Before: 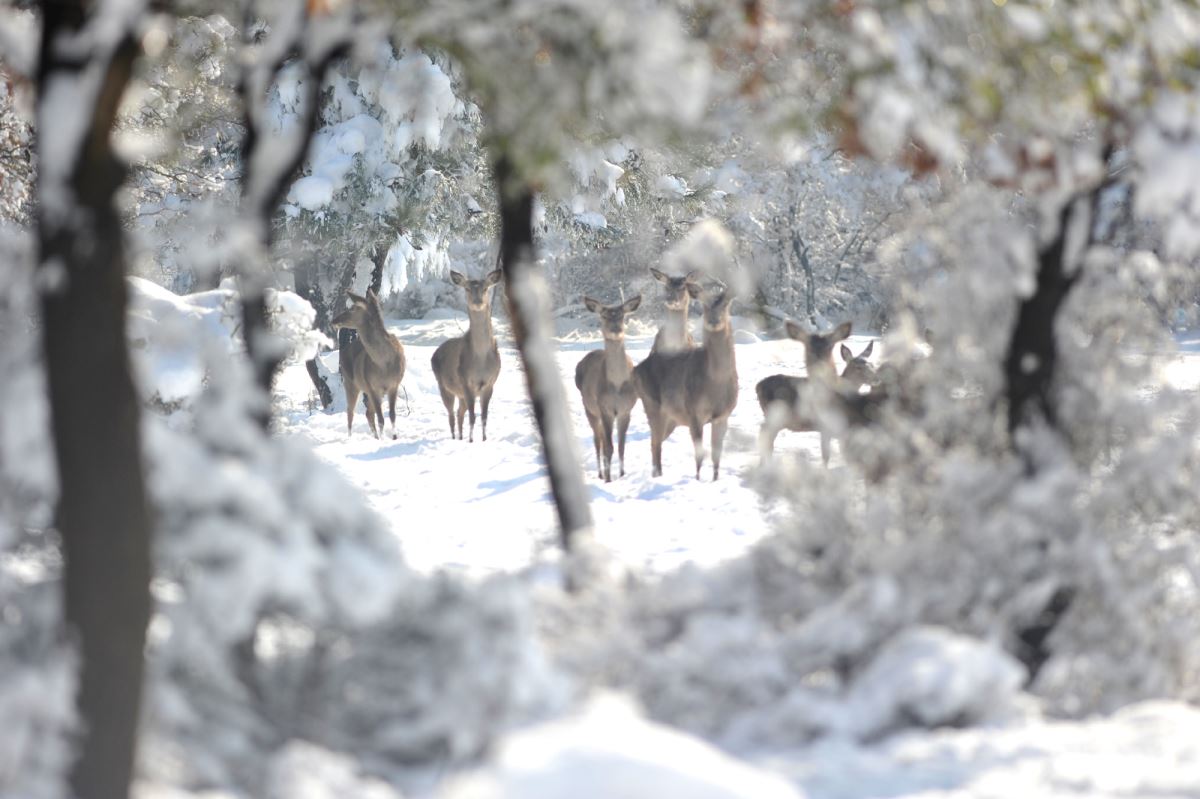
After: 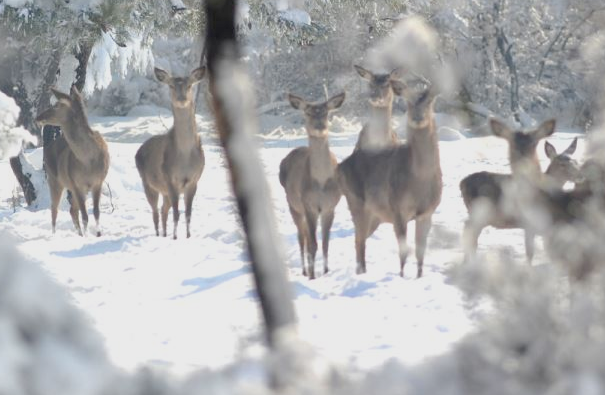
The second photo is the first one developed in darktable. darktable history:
tone curve: curves: ch0 [(0, 0) (0.251, 0.254) (0.689, 0.733) (1, 1)], color space Lab, independent channels
crop: left 24.692%, top 25.416%, right 24.855%, bottom 25.129%
exposure: black level correction 0.009, exposure 0.015 EV, compensate highlight preservation false
tone equalizer: -8 EV 0.223 EV, -7 EV 0.397 EV, -6 EV 0.407 EV, -5 EV 0.227 EV, -3 EV -0.257 EV, -2 EV -0.432 EV, -1 EV -0.41 EV, +0 EV -0.24 EV, edges refinement/feathering 500, mask exposure compensation -1.57 EV, preserve details no
